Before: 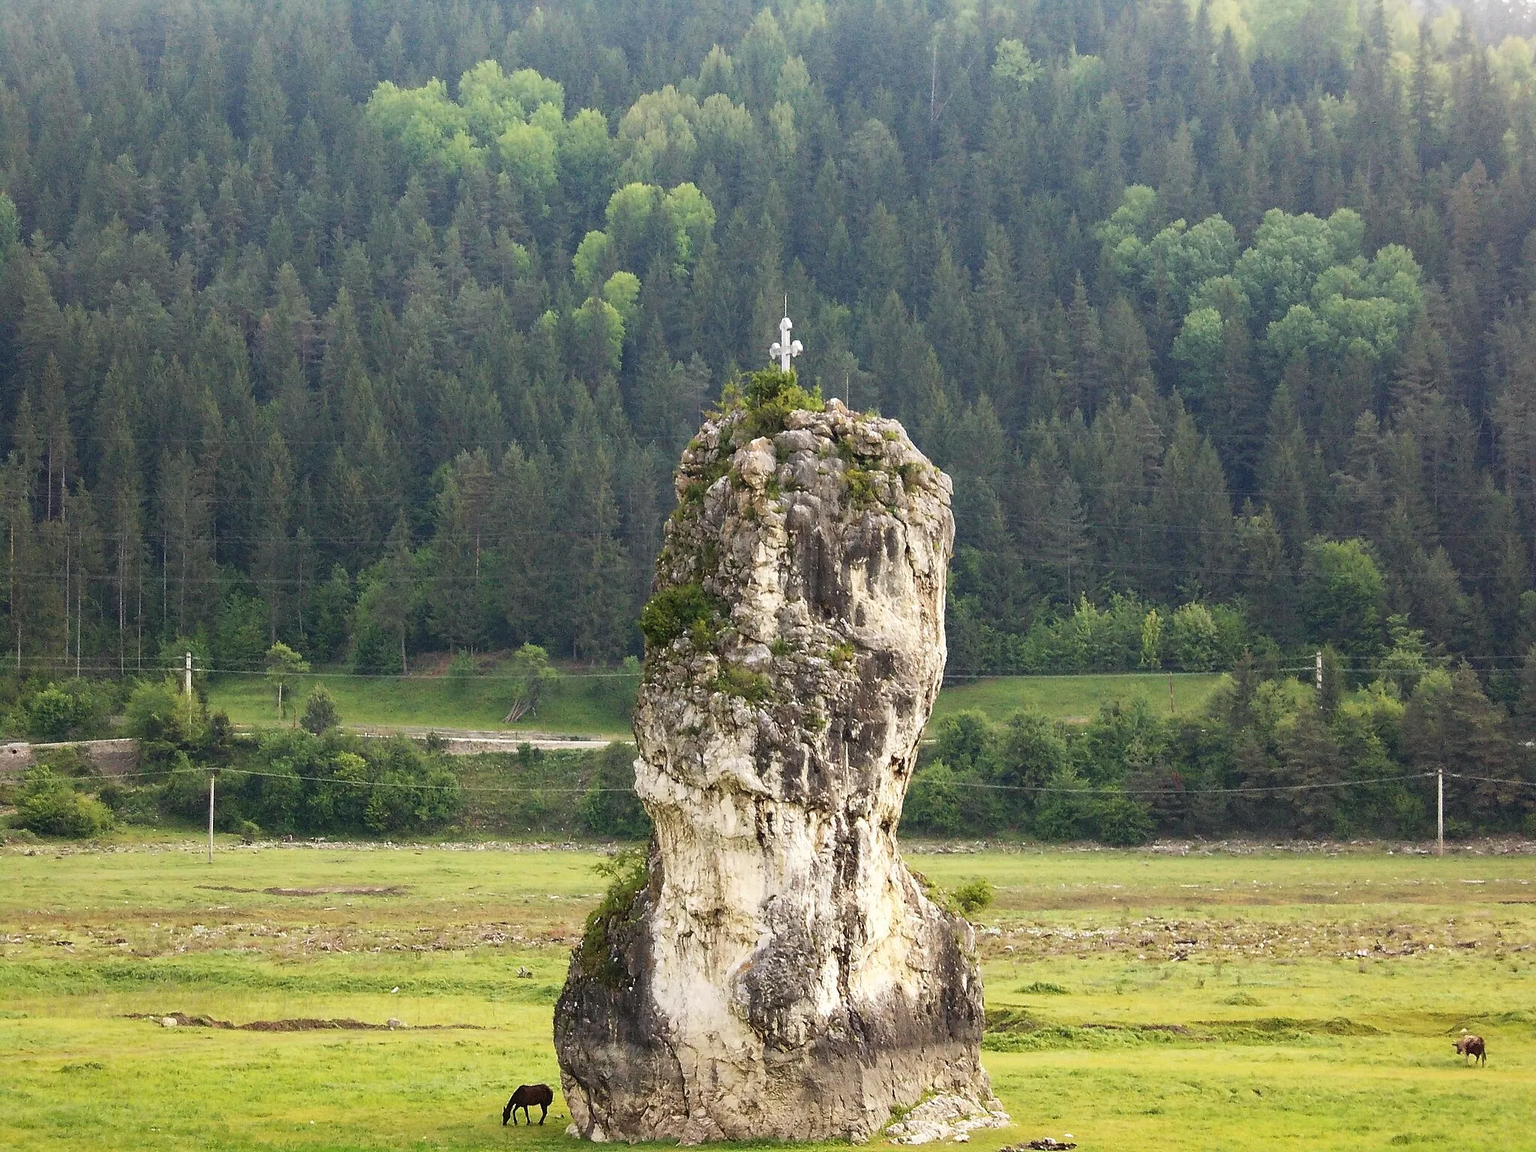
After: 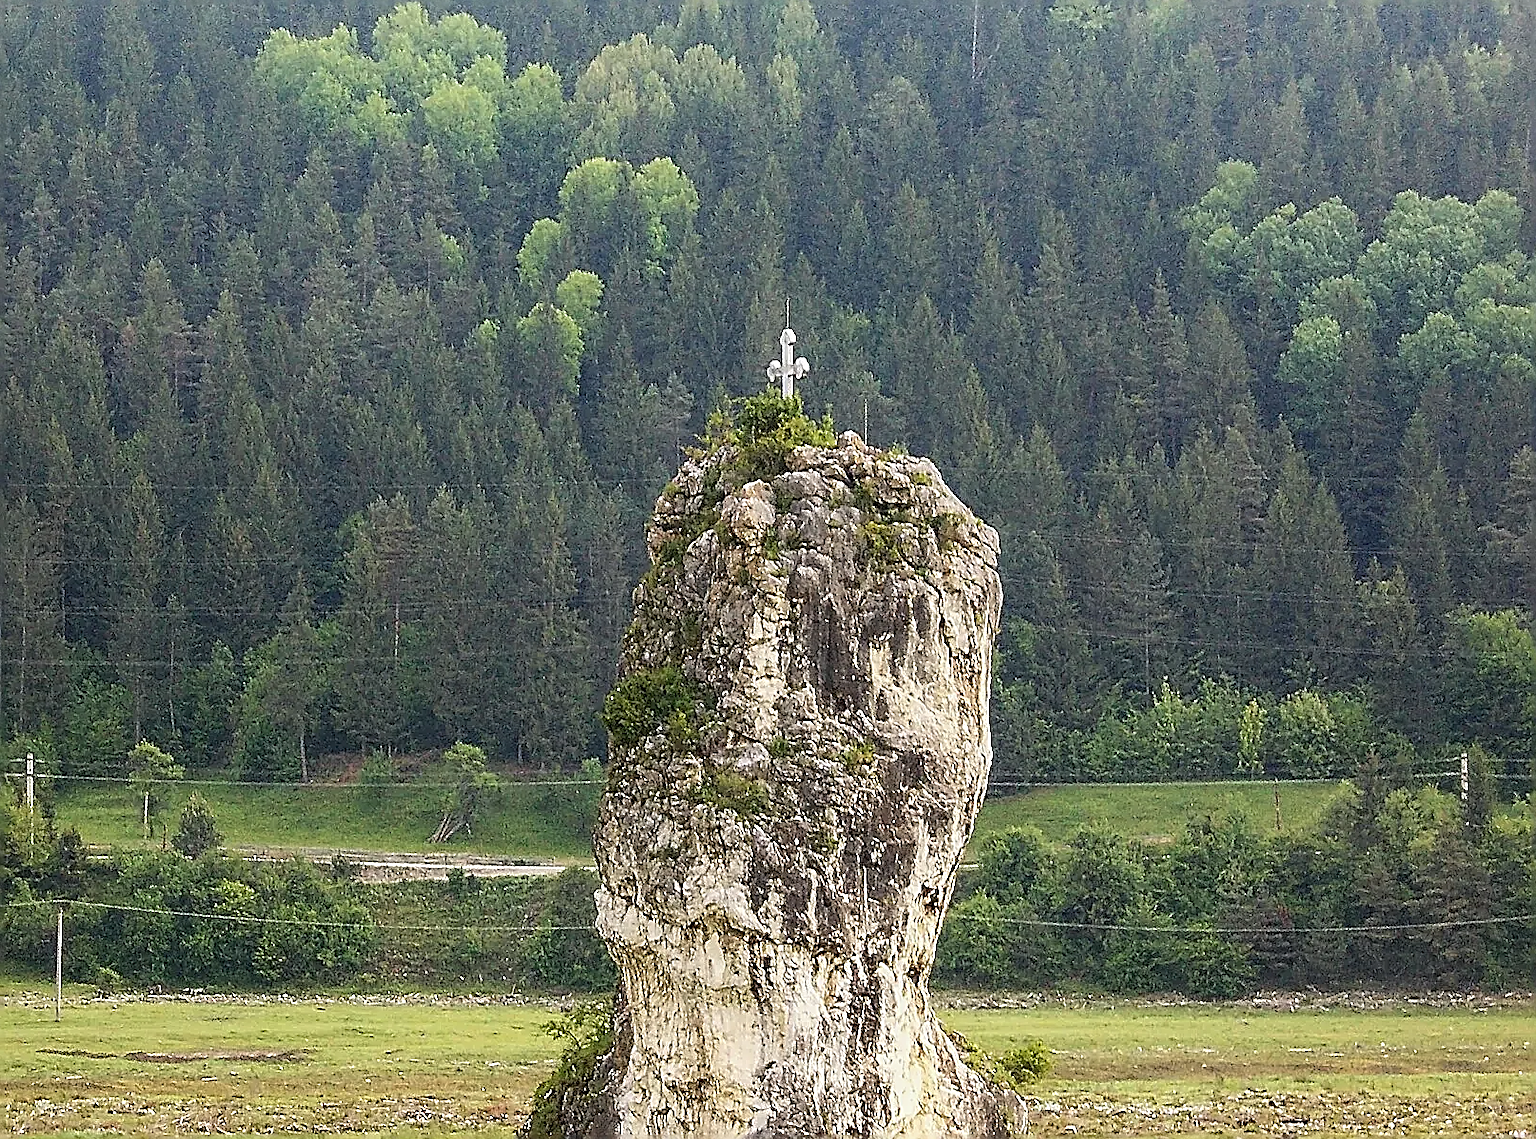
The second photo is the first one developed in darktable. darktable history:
crop and rotate: left 10.79%, top 5.128%, right 10.399%, bottom 16.889%
local contrast: detail 110%
sharpen: amount 1.996
